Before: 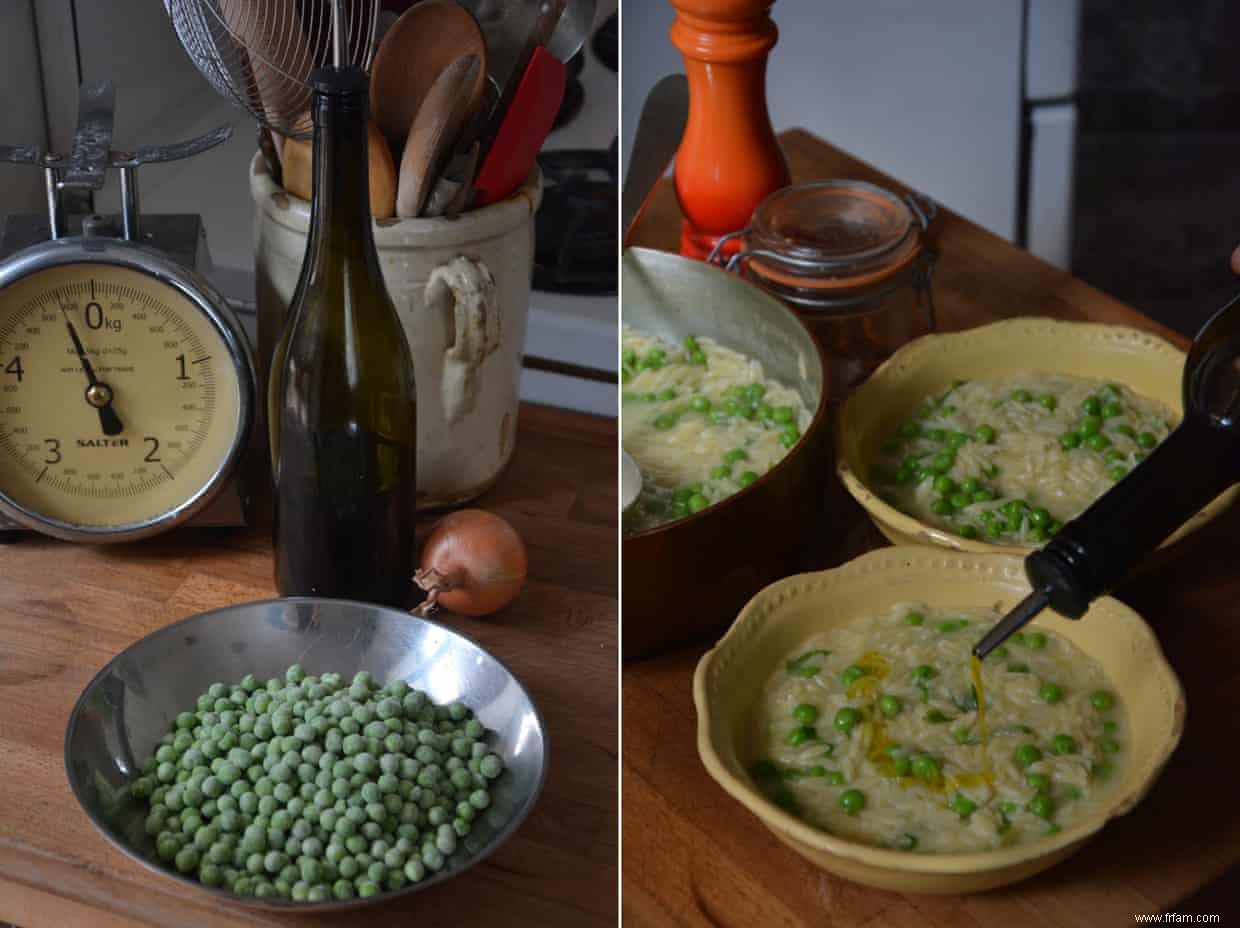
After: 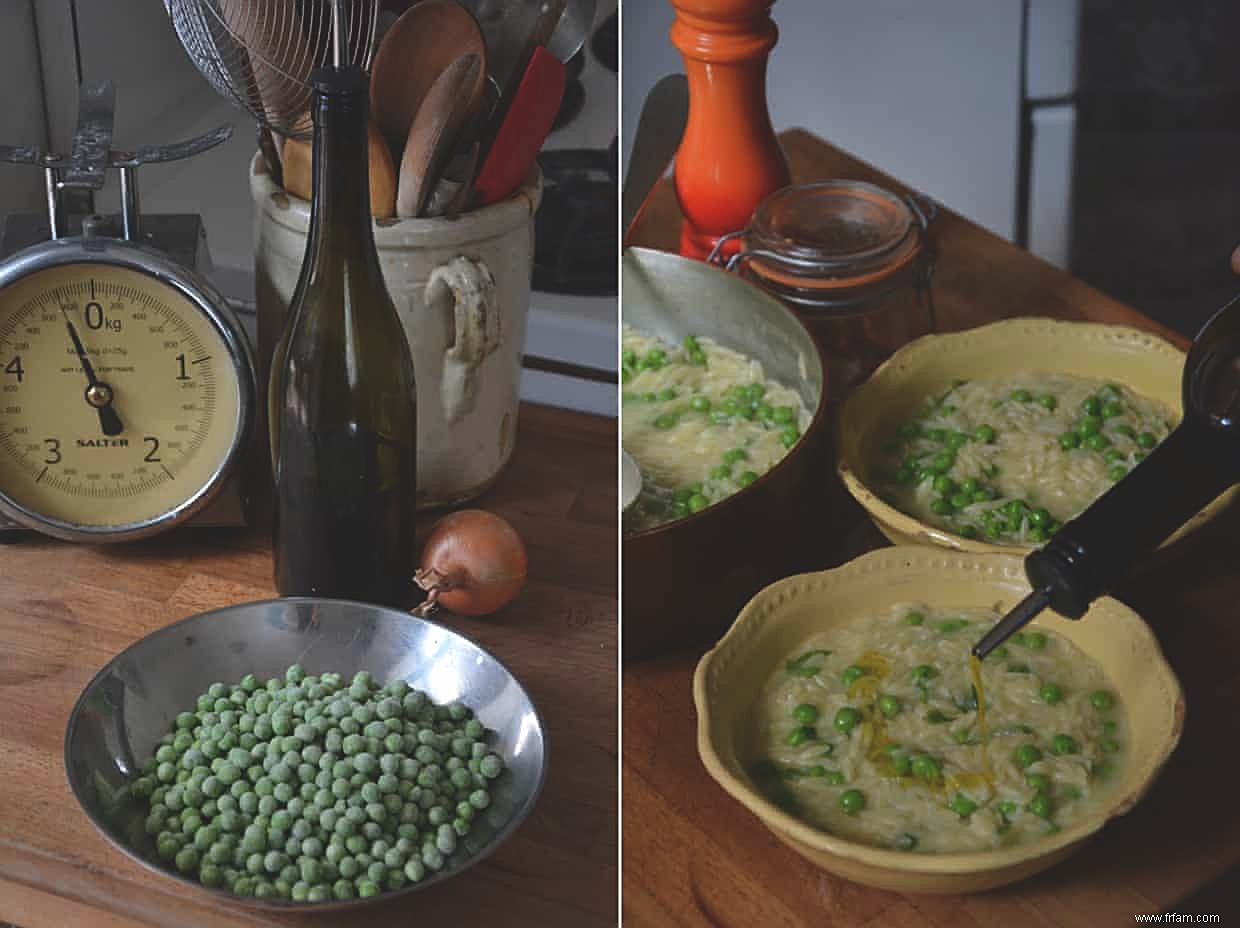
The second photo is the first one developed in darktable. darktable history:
sharpen: on, module defaults
exposure: black level correction -0.015, compensate highlight preservation false
